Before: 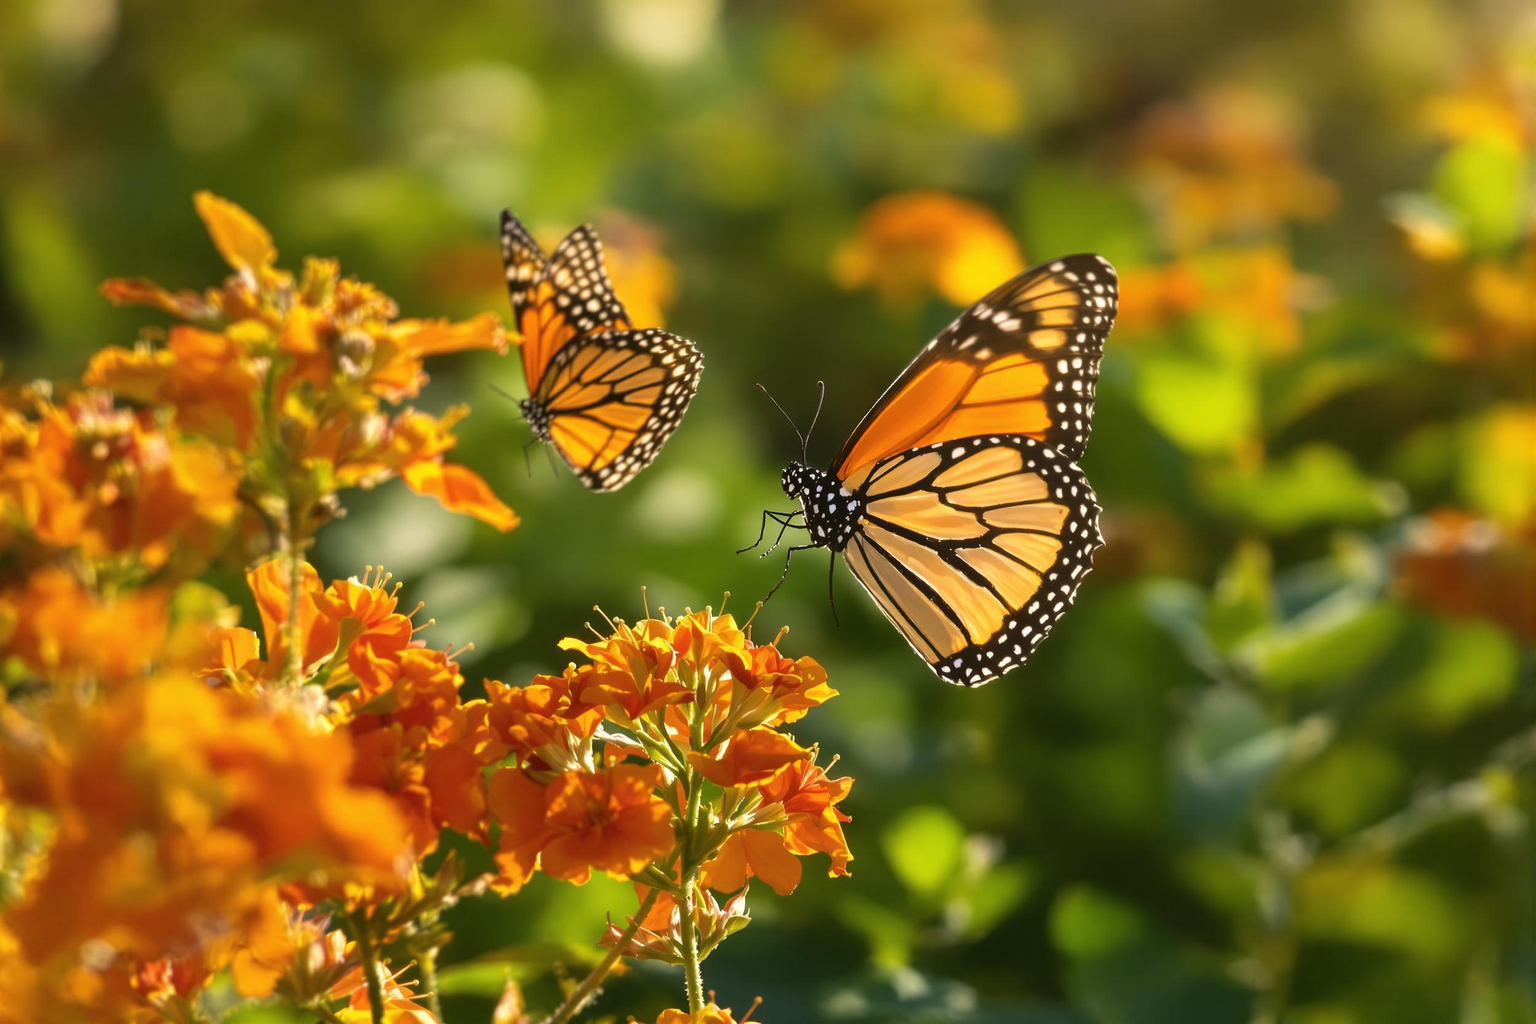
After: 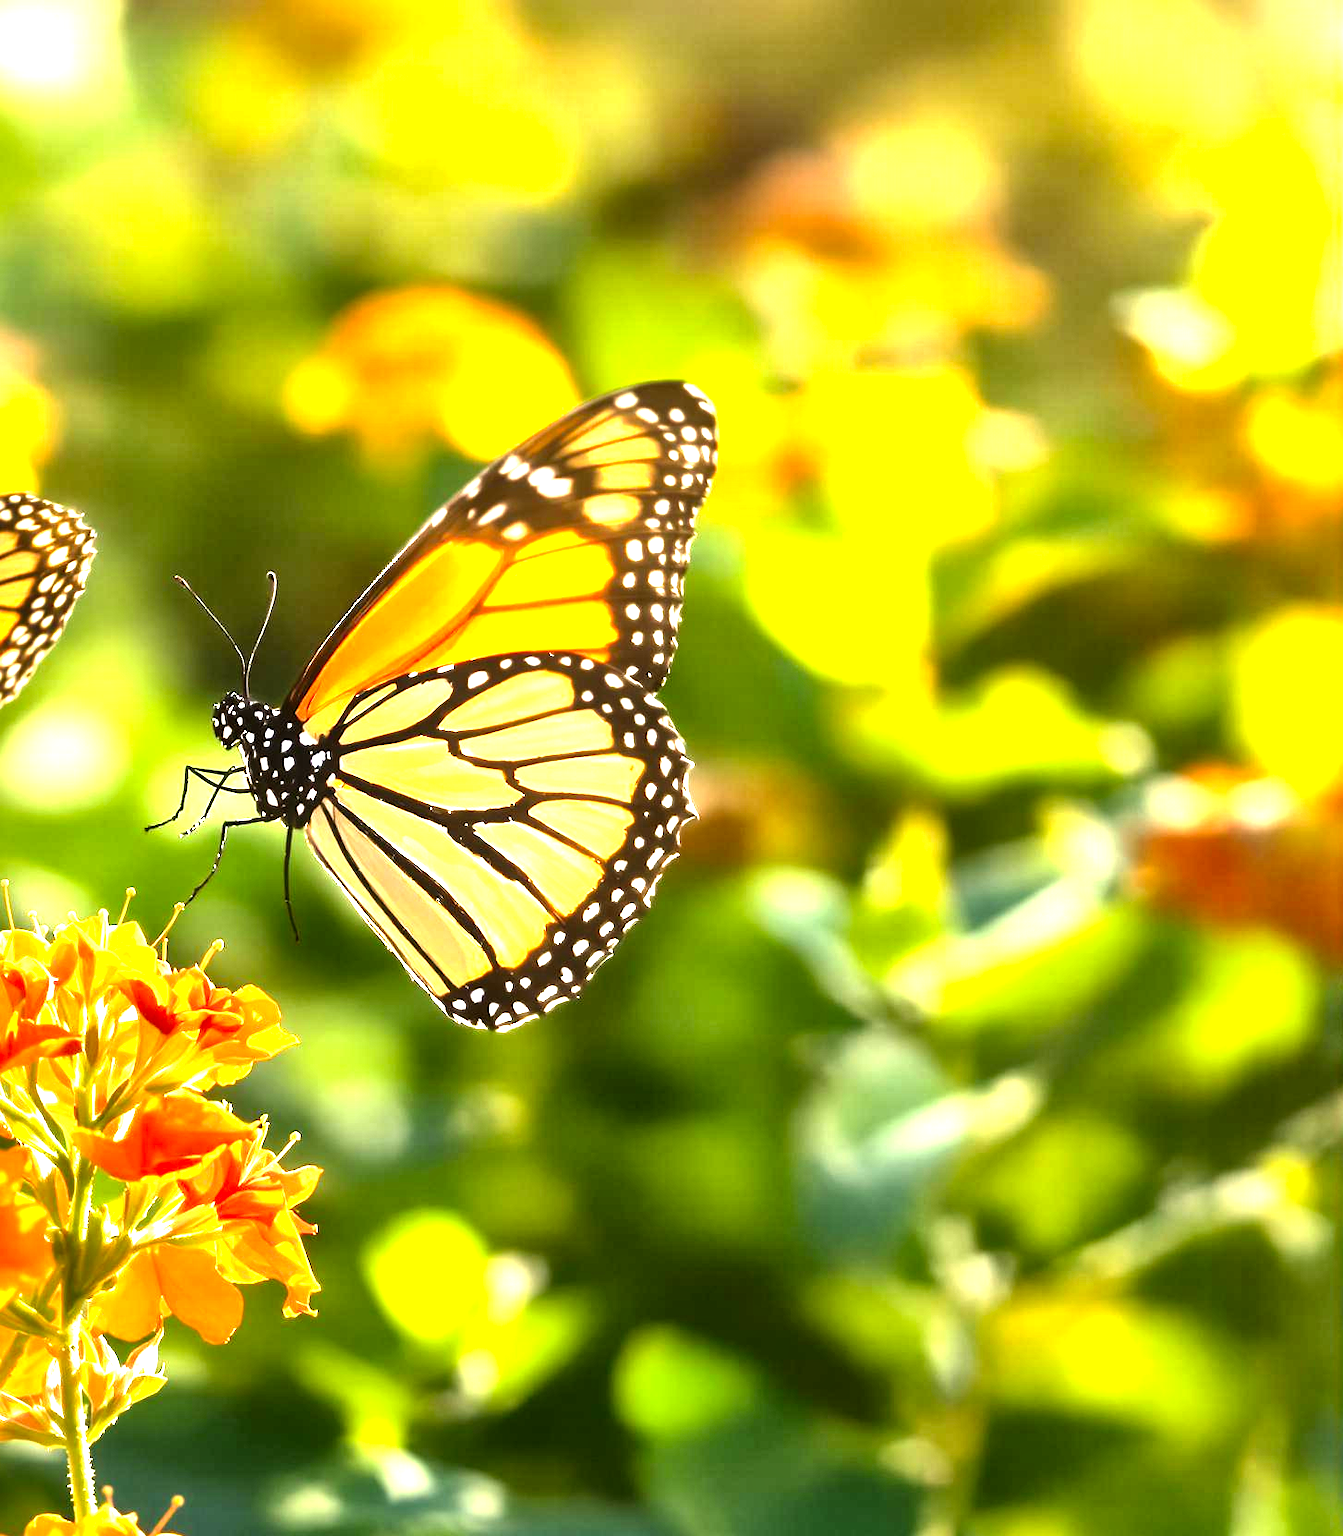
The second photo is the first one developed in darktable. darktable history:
crop: left 41.701%
local contrast: mode bilateral grid, contrast 25, coarseness 59, detail 151%, midtone range 0.2
levels: gray 50.87%, levels [0, 0.281, 0.562]
